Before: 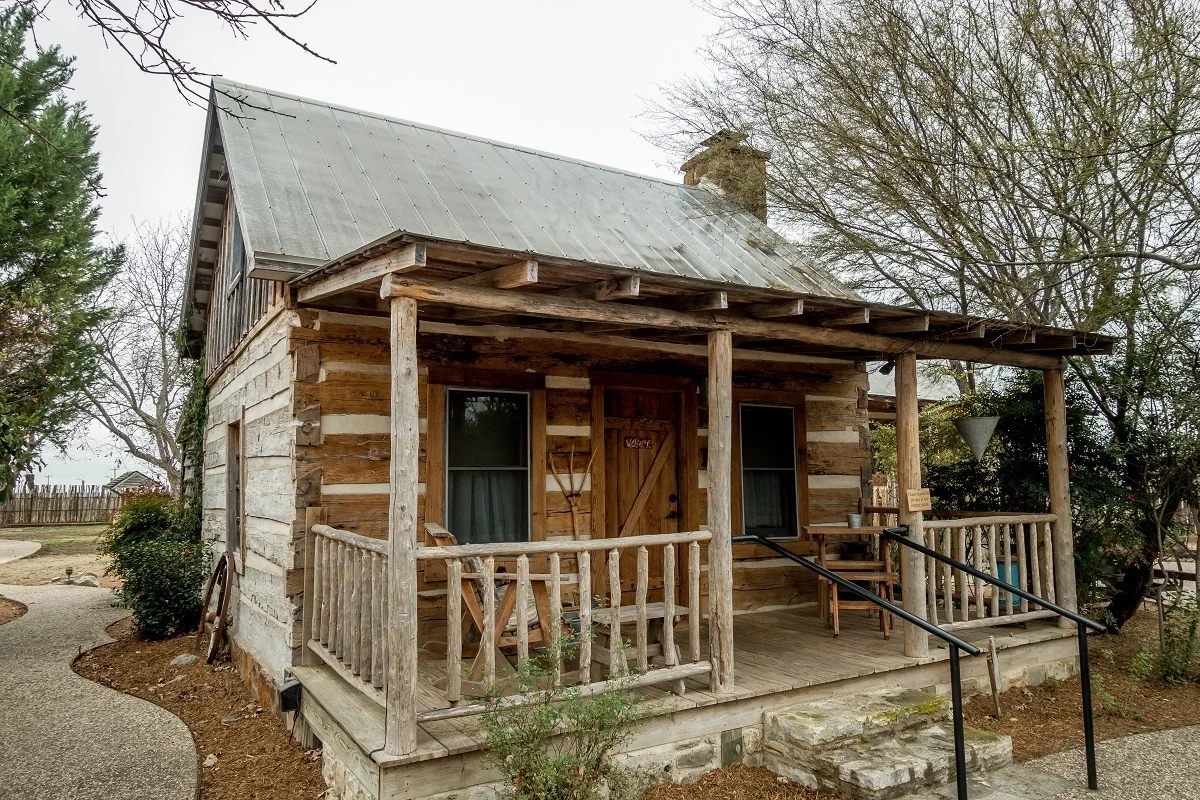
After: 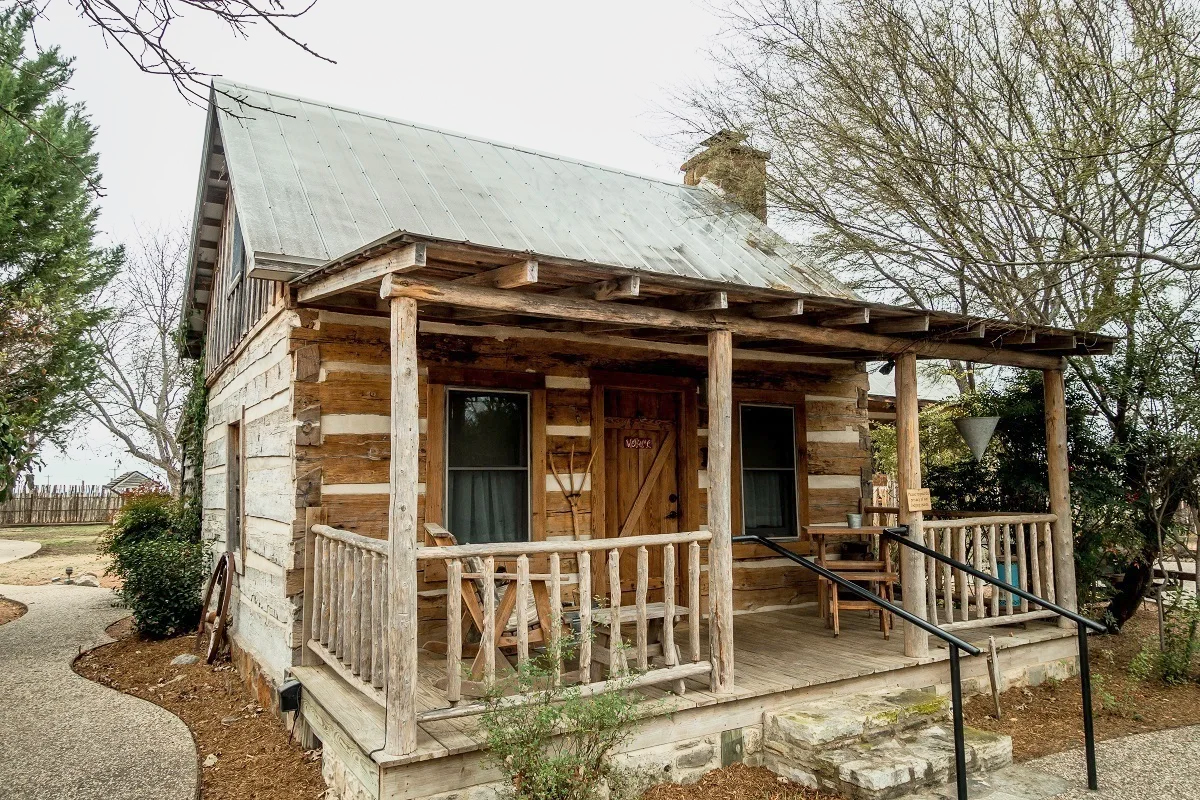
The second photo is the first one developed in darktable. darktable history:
base curve: curves: ch0 [(0, 0) (0.088, 0.125) (0.176, 0.251) (0.354, 0.501) (0.613, 0.749) (1, 0.877)]
color correction: highlights b* 0.056, saturation 0.979
